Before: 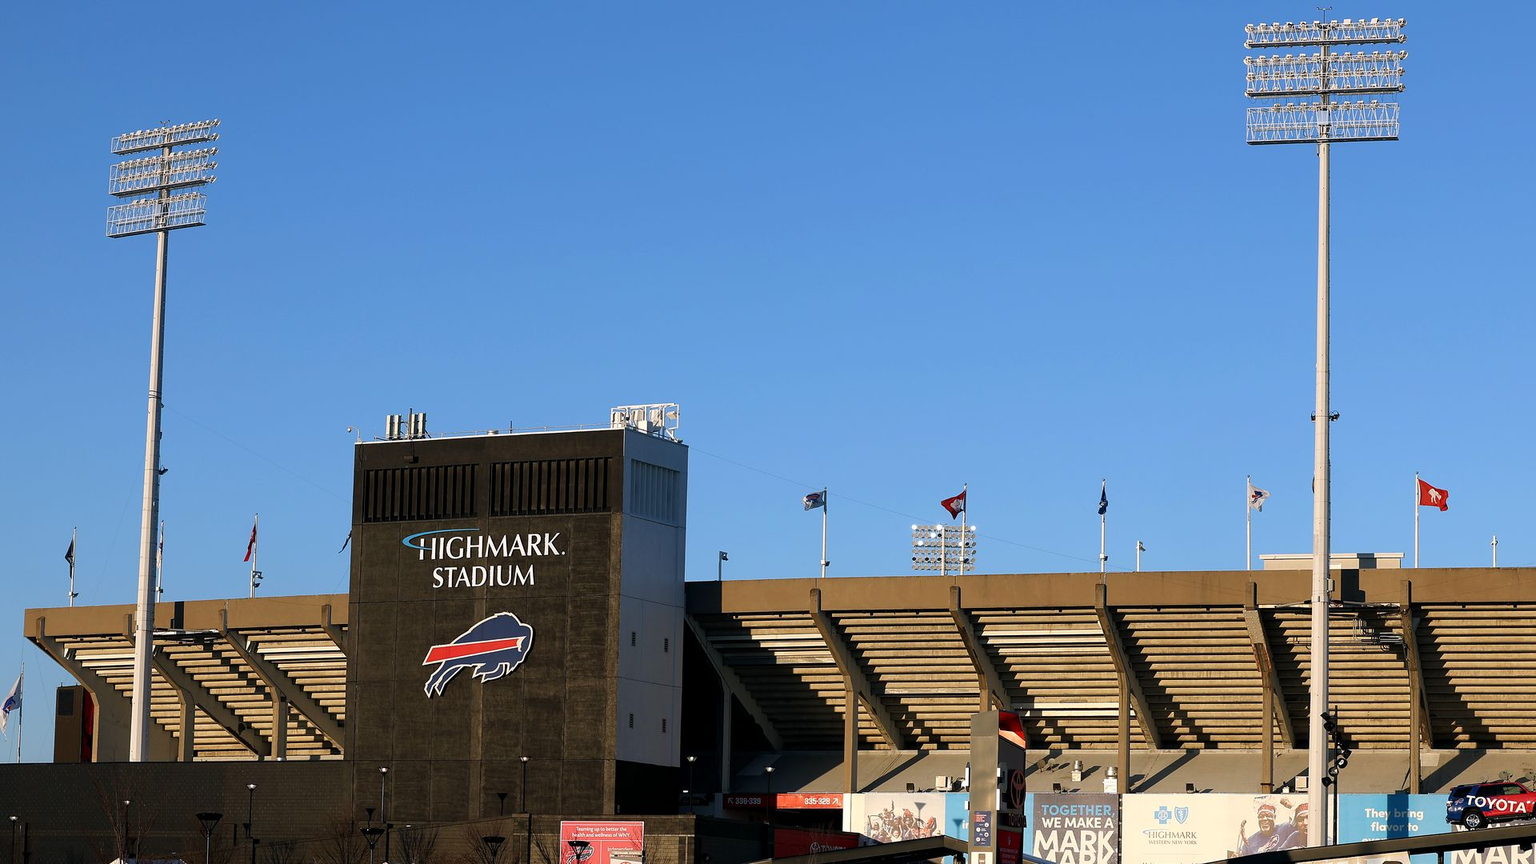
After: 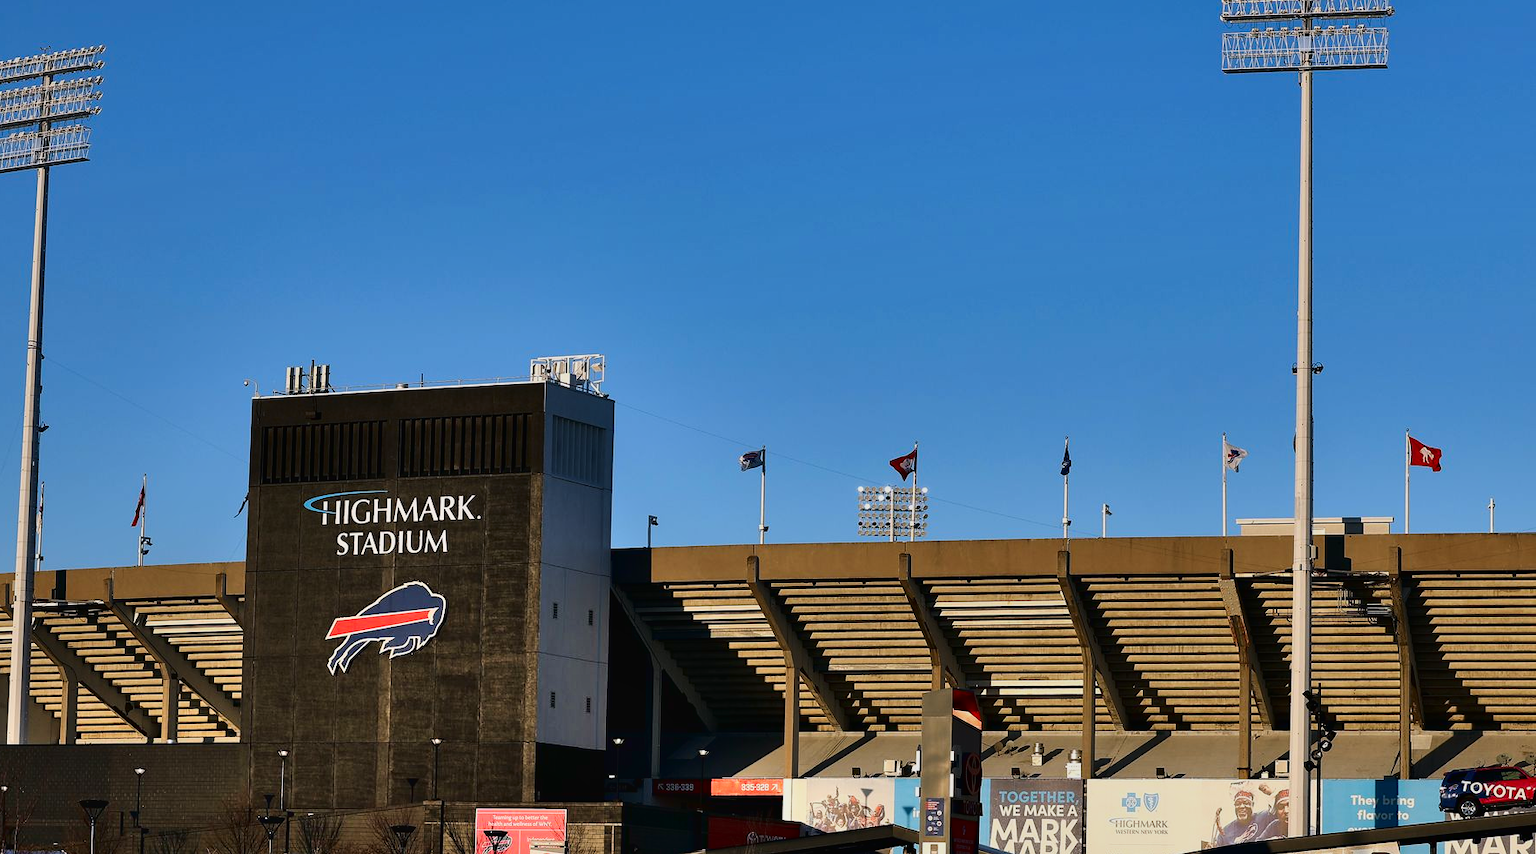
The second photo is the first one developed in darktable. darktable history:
contrast brightness saturation: brightness -0.096
crop and rotate: left 8.051%, top 9.021%
tone curve: curves: ch0 [(0, 0.01) (0.037, 0.032) (0.131, 0.108) (0.275, 0.258) (0.483, 0.512) (0.61, 0.661) (0.696, 0.742) (0.792, 0.834) (0.911, 0.936) (0.997, 0.995)]; ch1 [(0, 0) (0.308, 0.29) (0.425, 0.411) (0.503, 0.502) (0.551, 0.563) (0.683, 0.706) (0.746, 0.77) (1, 1)]; ch2 [(0, 0) (0.246, 0.233) (0.36, 0.352) (0.415, 0.415) (0.485, 0.487) (0.502, 0.502) (0.525, 0.523) (0.545, 0.552) (0.587, 0.6) (0.636, 0.652) (0.711, 0.729) (0.845, 0.855) (0.998, 0.977)], color space Lab, linked channels, preserve colors none
shadows and highlights: shadows 82.29, white point adjustment -8.99, highlights -61.49, soften with gaussian
